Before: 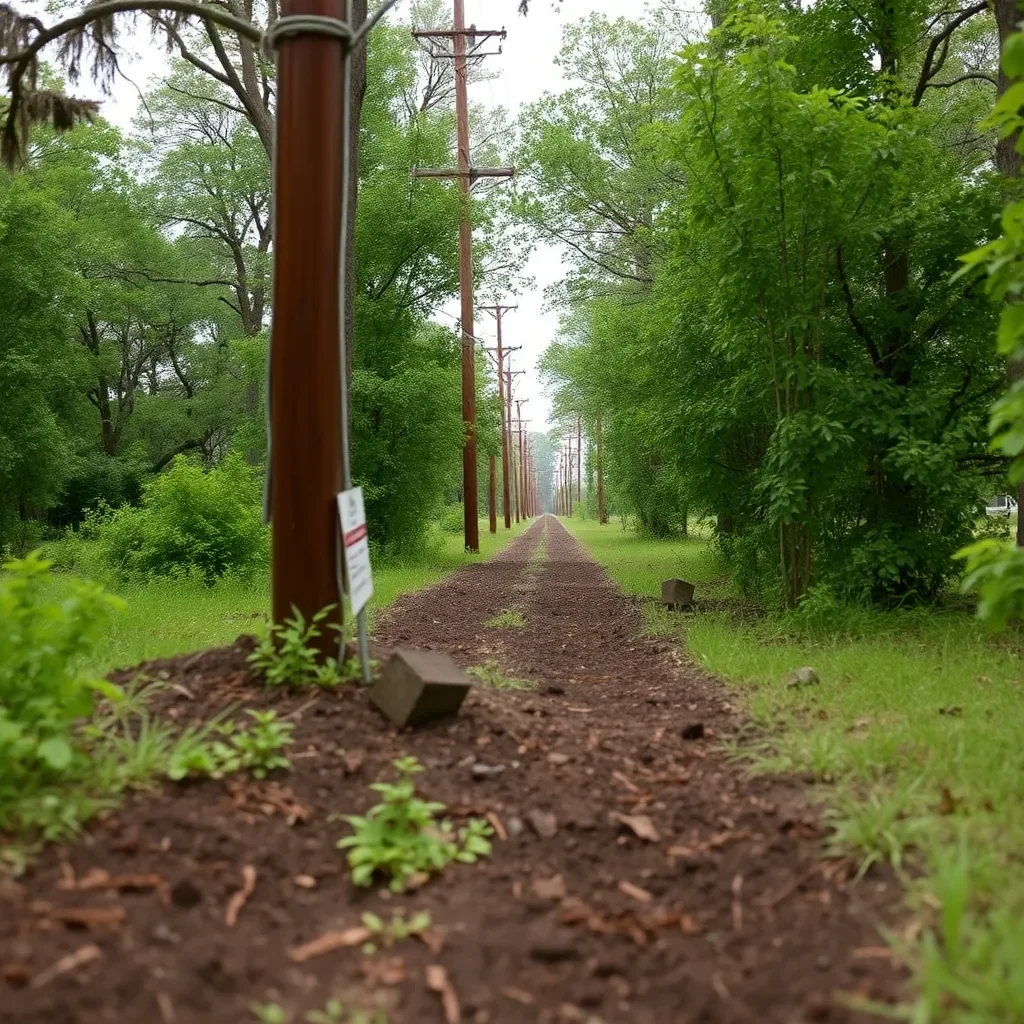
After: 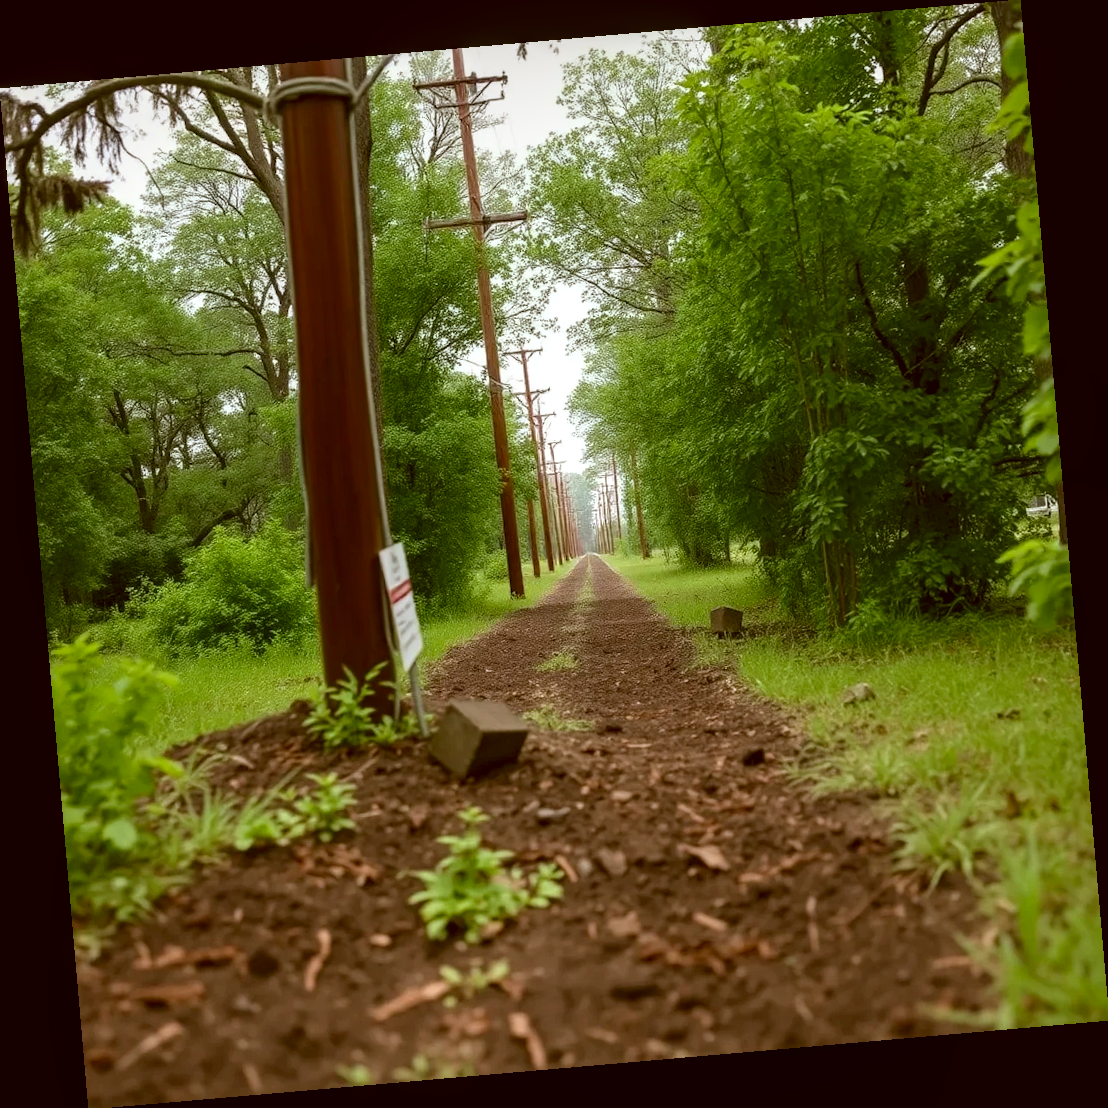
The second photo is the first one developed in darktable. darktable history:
rotate and perspective: rotation -4.98°, automatic cropping off
fill light: on, module defaults
local contrast: on, module defaults
color correction: highlights a* -0.482, highlights b* 0.161, shadows a* 4.66, shadows b* 20.72
